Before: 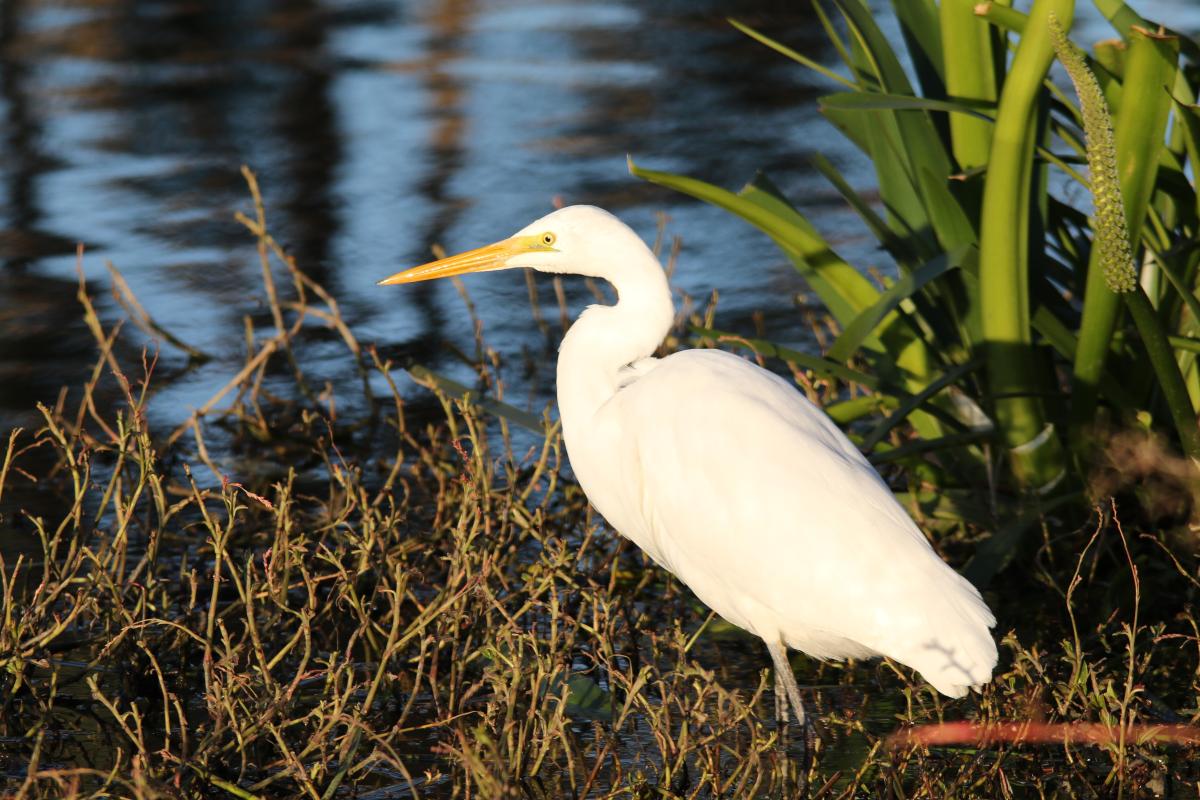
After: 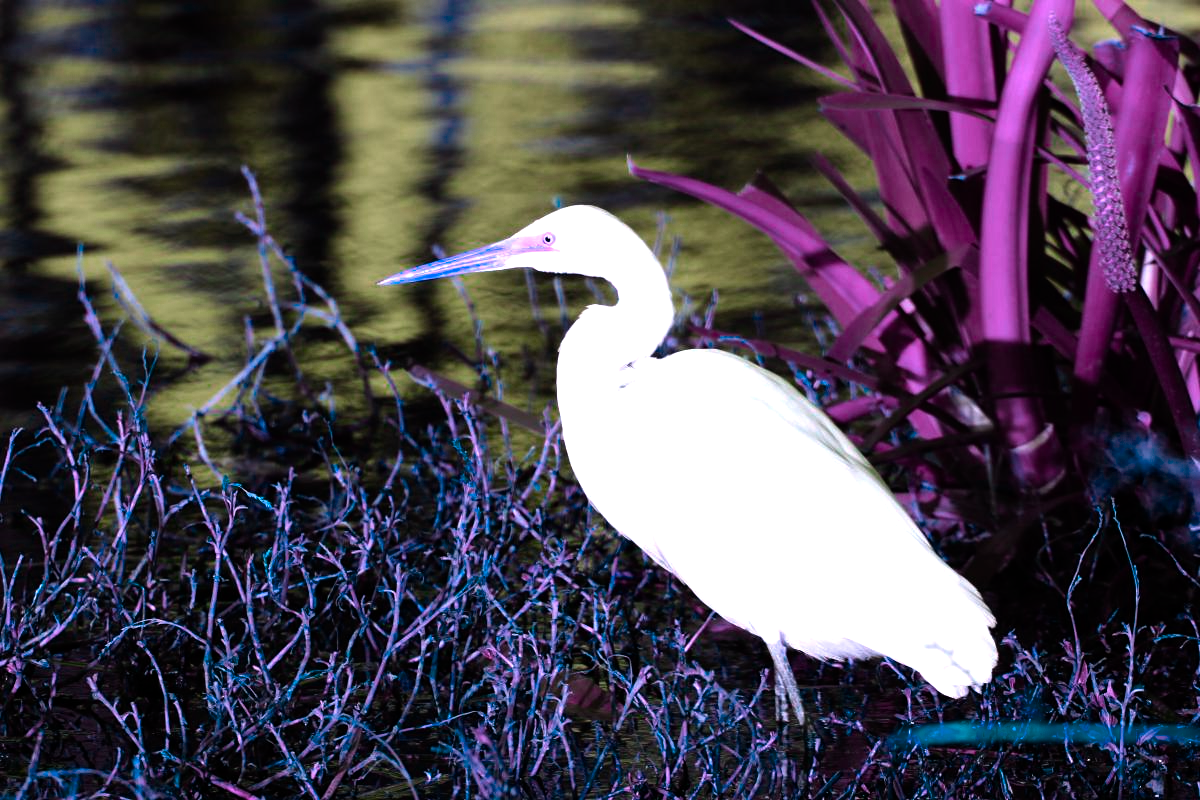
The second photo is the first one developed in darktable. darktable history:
color balance rgb: perceptual saturation grading › global saturation 29.48%, hue shift -147.29°, contrast 35.091%, saturation formula JzAzBz (2021)
